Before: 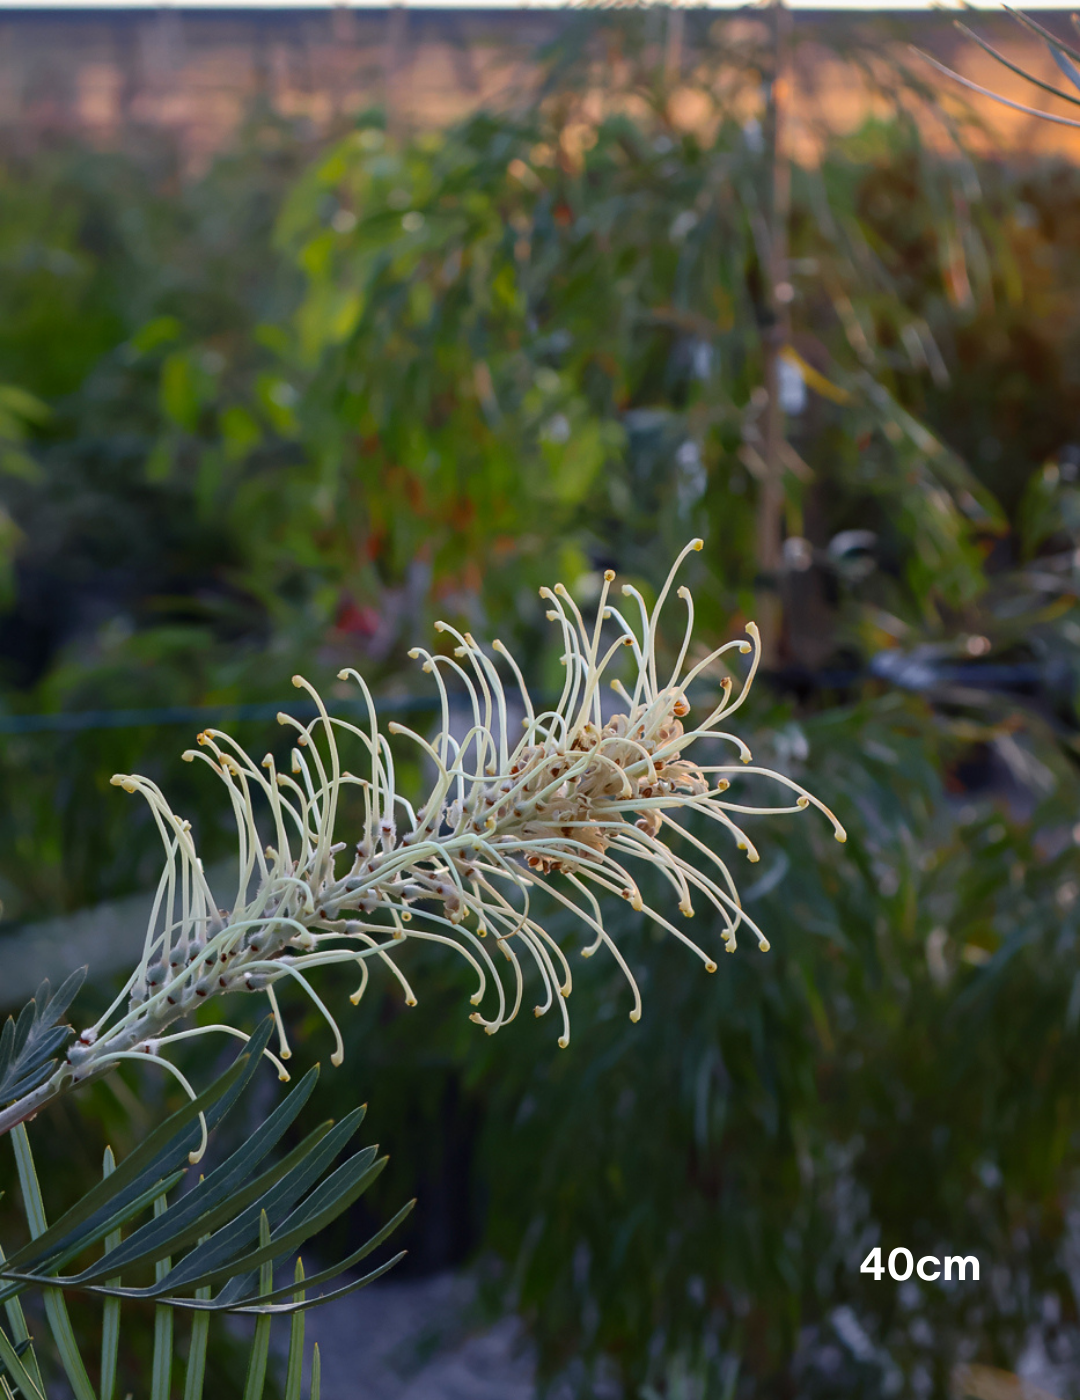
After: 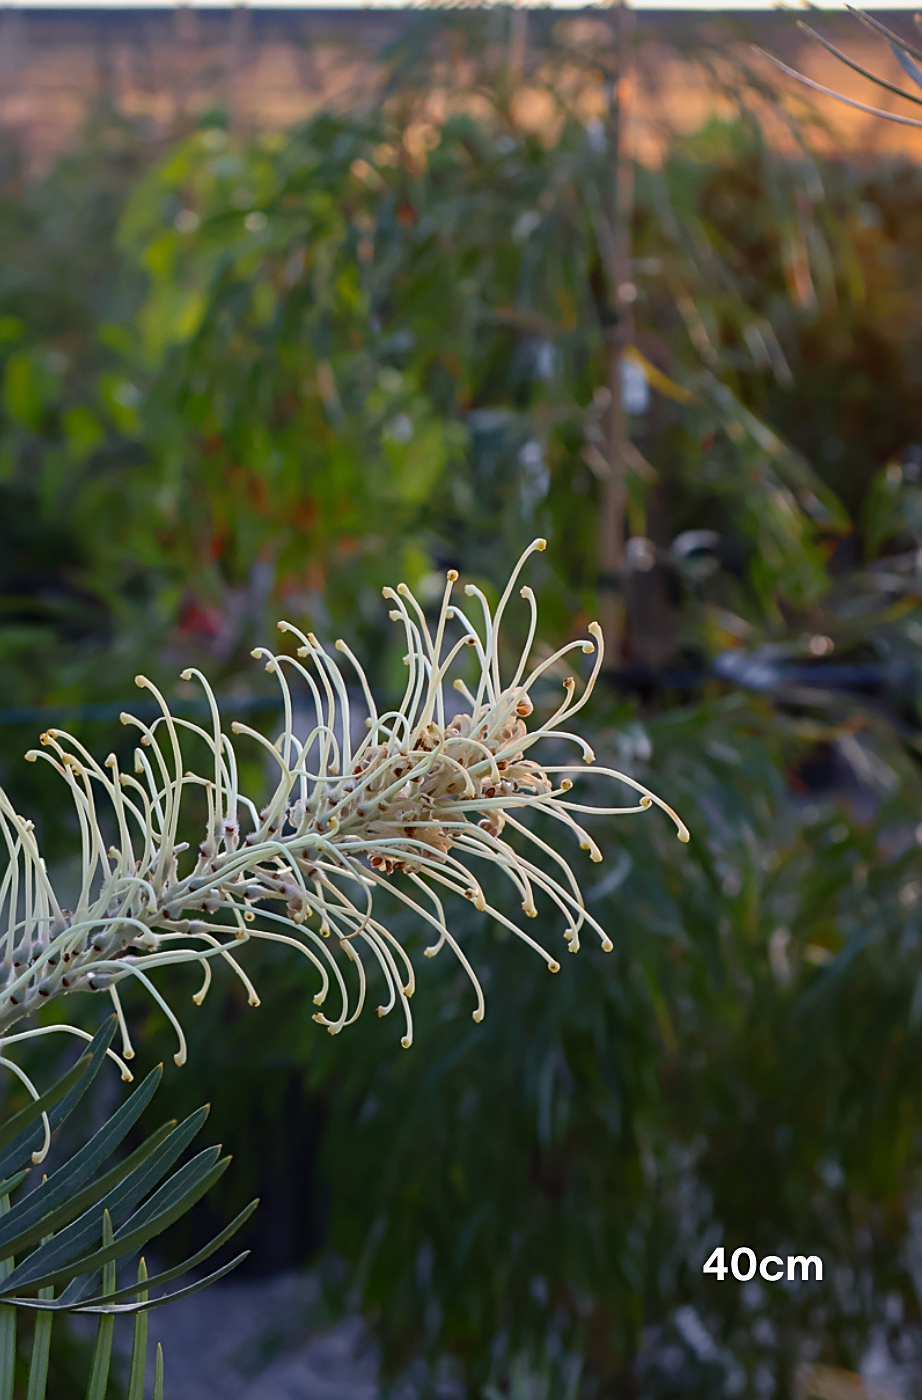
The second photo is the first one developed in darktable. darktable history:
sharpen: on, module defaults
crop and rotate: left 14.551%
exposure: exposure -0.069 EV, compensate highlight preservation false
